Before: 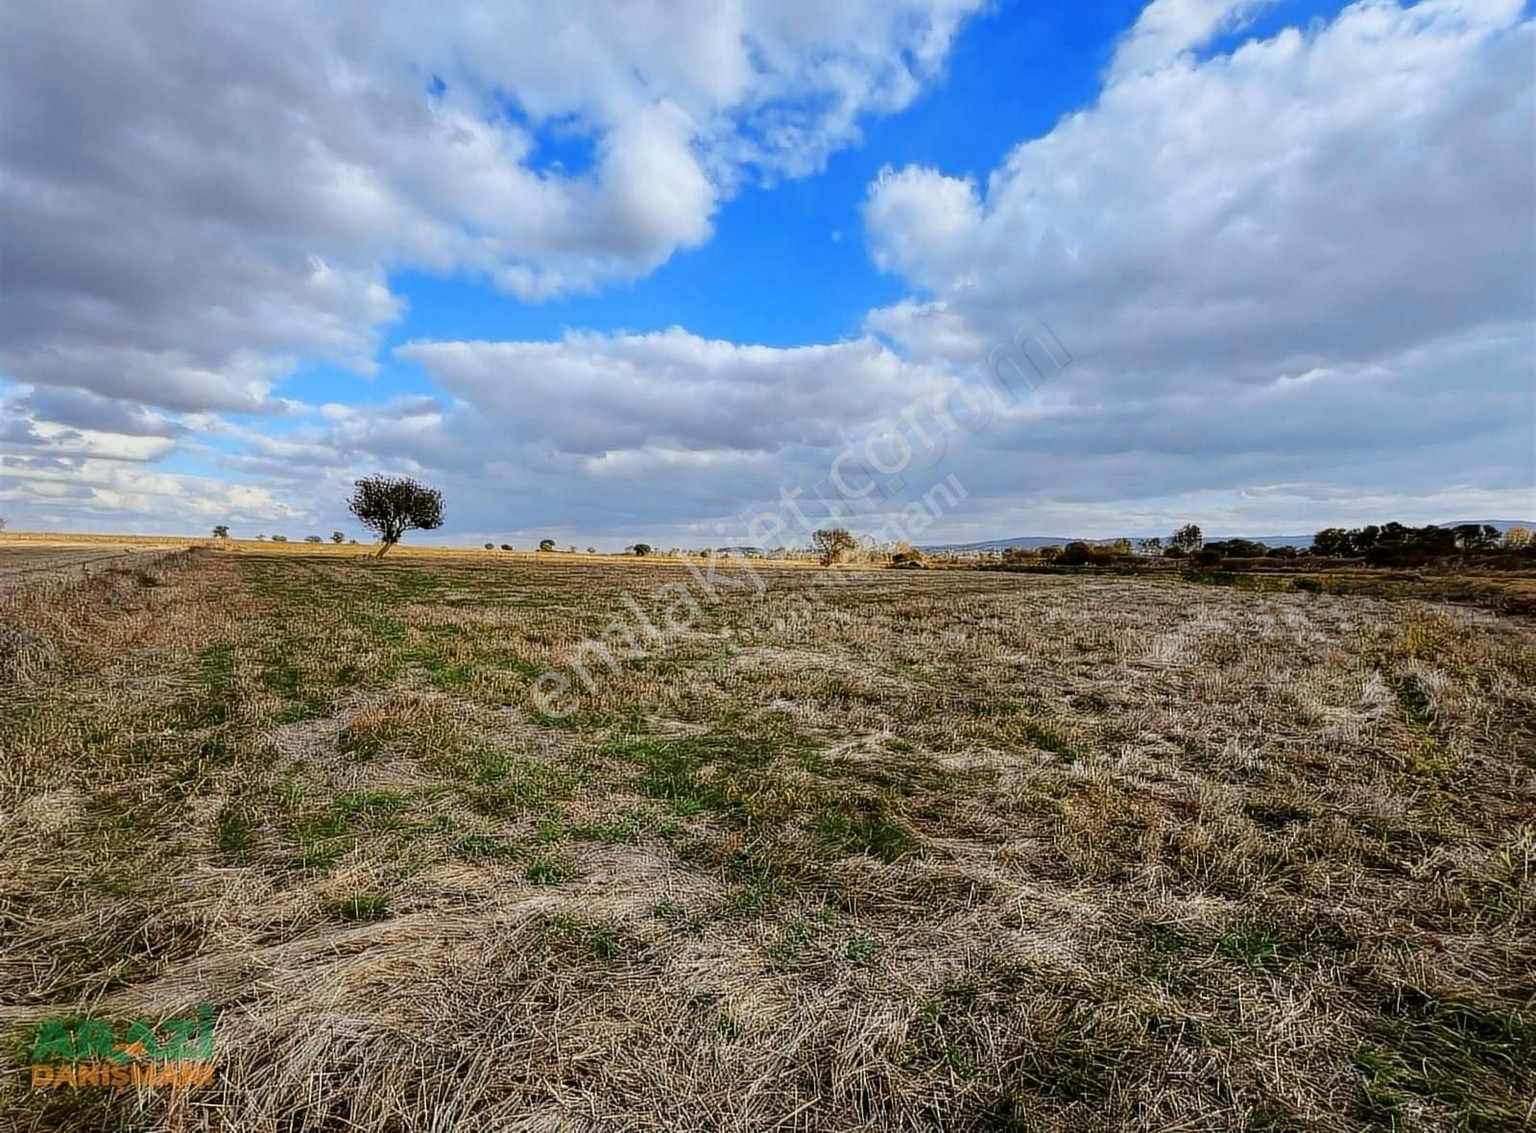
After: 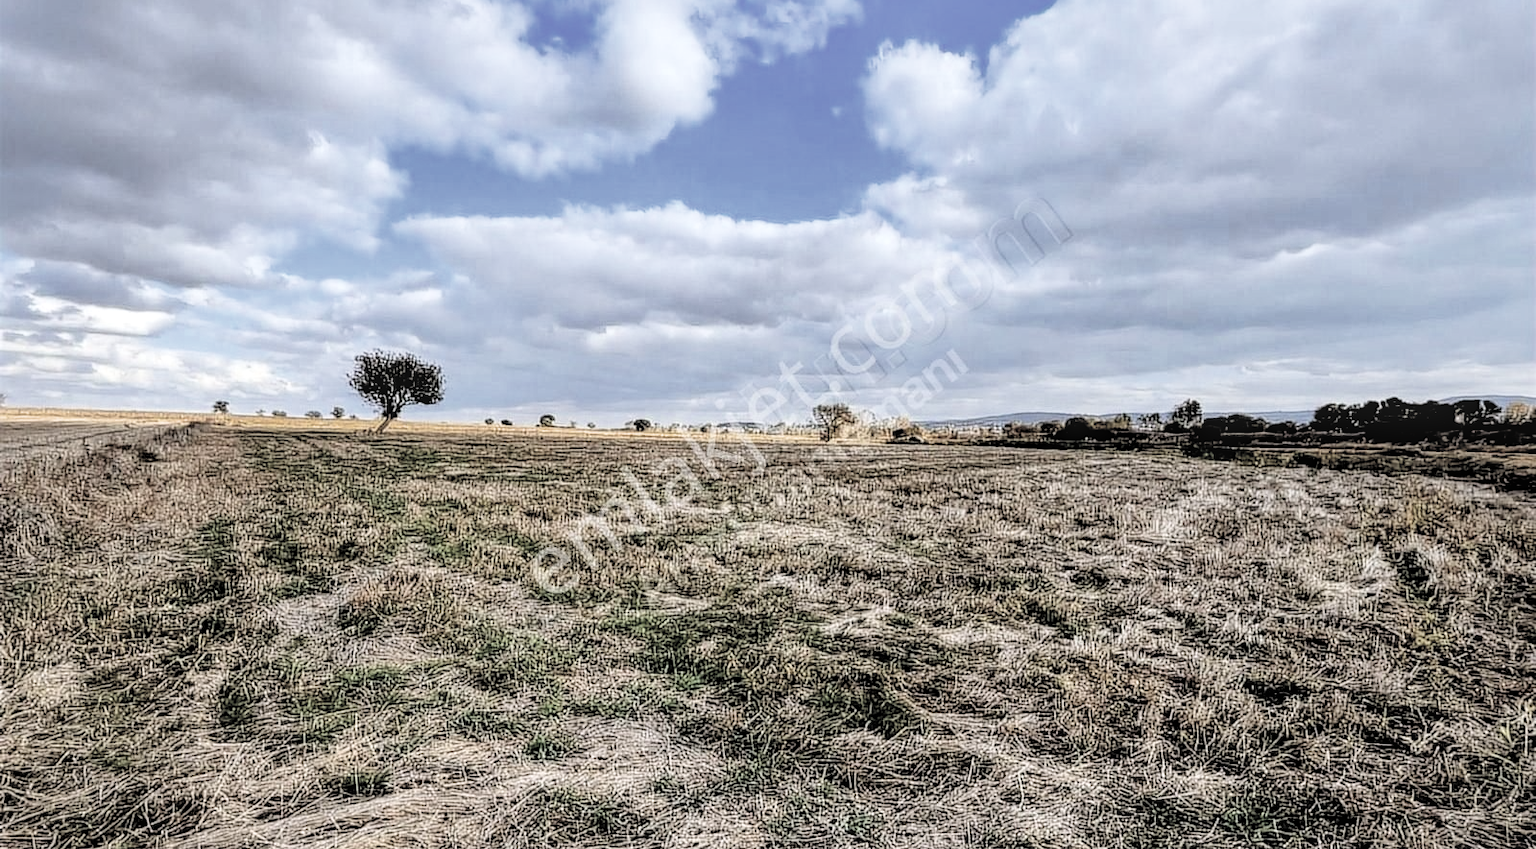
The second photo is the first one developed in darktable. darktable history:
crop: top 11.038%, bottom 13.962%
contrast brightness saturation: brightness 0.18, saturation -0.5
exposure: black level correction 0.001, exposure 0.5 EV, compensate exposure bias true, compensate highlight preservation false
filmic rgb: black relative exposure -4 EV, white relative exposure 3 EV, hardness 3.02, contrast 1.5
shadows and highlights: on, module defaults
white balance: red 1.004, blue 1.024
local contrast: on, module defaults
